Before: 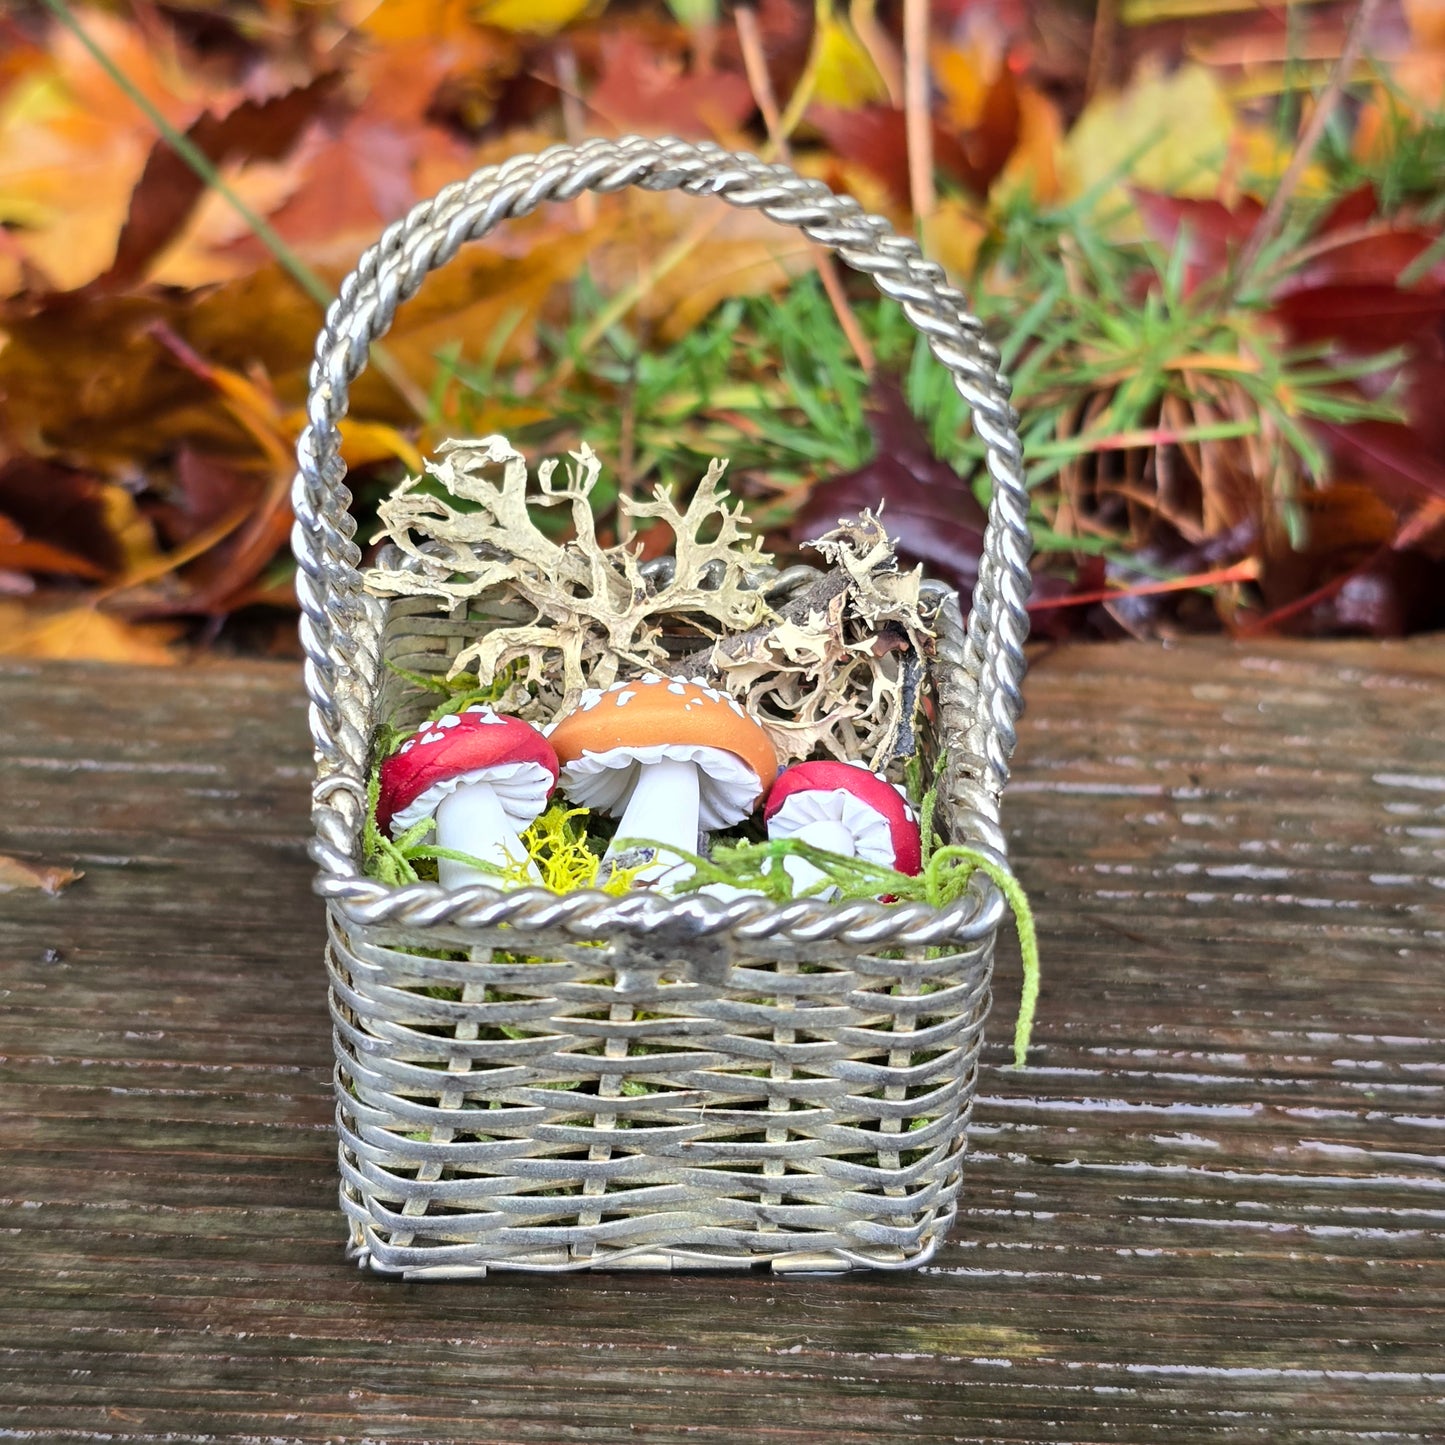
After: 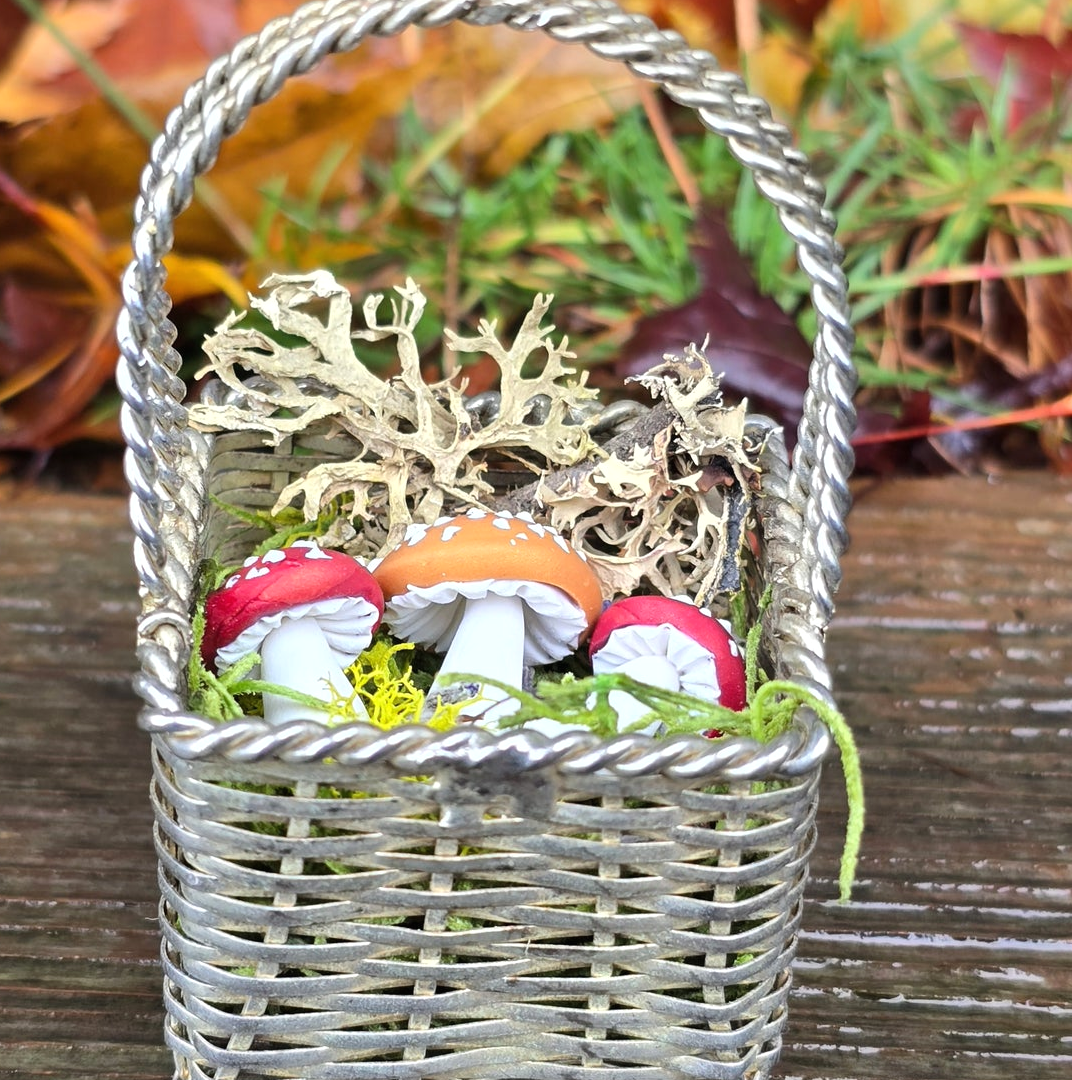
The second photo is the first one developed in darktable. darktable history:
exposure: black level correction -0.001, exposure 0.08 EV, compensate highlight preservation false
crop and rotate: left 12.137%, top 11.433%, right 13.627%, bottom 13.815%
